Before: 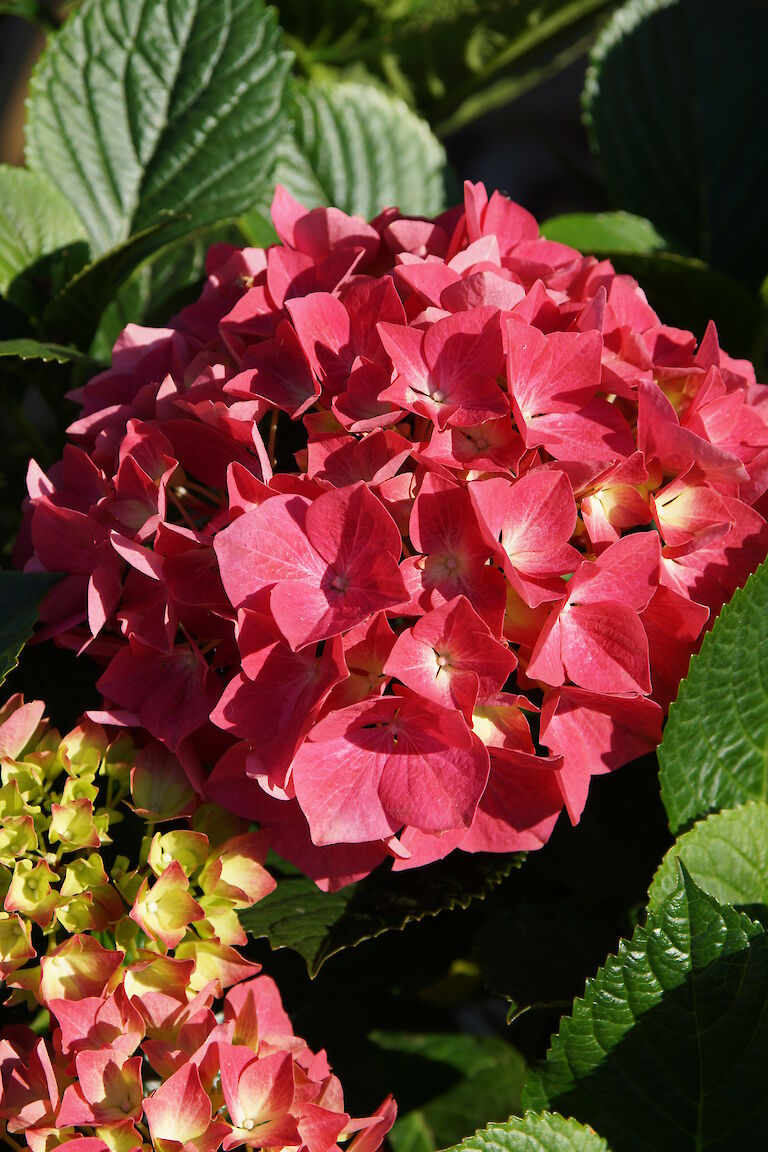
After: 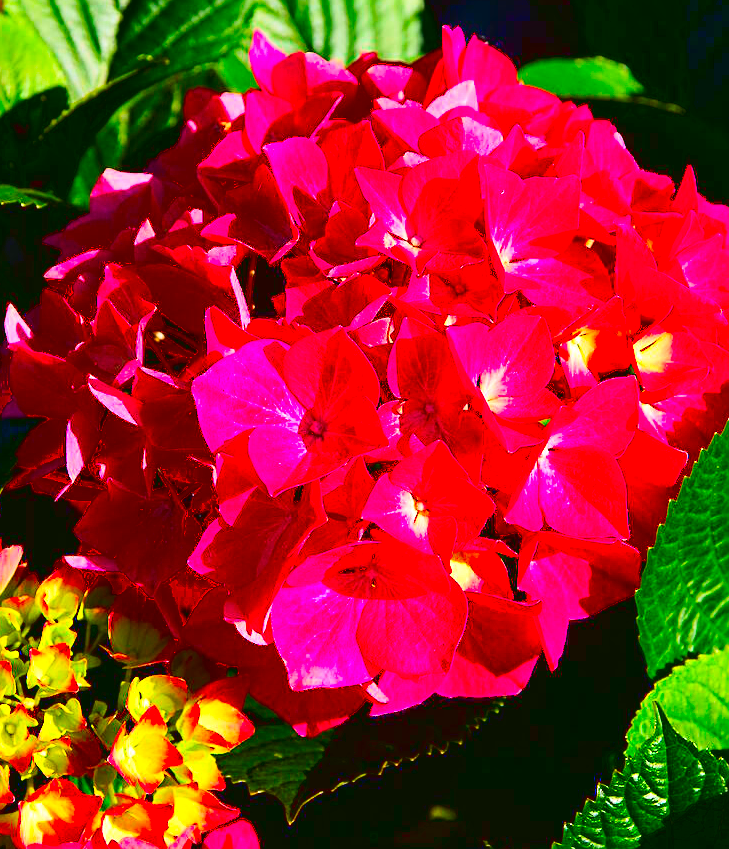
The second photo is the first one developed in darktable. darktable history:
levels: black 8.51%, levels [0, 0.48, 0.961]
sharpen: on, module defaults
exposure: black level correction 0.005, exposure 0.015 EV, compensate exposure bias true, compensate highlight preservation false
color correction: highlights a* 1.63, highlights b* -1.78, saturation 2.51
tone curve: curves: ch0 [(0, 0.036) (0.037, 0.042) (0.167, 0.143) (0.433, 0.502) (0.531, 0.637) (0.696, 0.825) (0.856, 0.92) (1, 0.98)]; ch1 [(0, 0) (0.424, 0.383) (0.482, 0.459) (0.501, 0.5) (0.522, 0.526) (0.559, 0.563) (0.604, 0.646) (0.715, 0.729) (1, 1)]; ch2 [(0, 0) (0.369, 0.388) (0.45, 0.48) (0.499, 0.502) (0.504, 0.504) (0.512, 0.526) (0.581, 0.595) (0.708, 0.786) (1, 1)], color space Lab, linked channels, preserve colors none
crop and rotate: left 2.946%, top 13.522%, right 2.057%, bottom 12.745%
tone equalizer: on, module defaults
